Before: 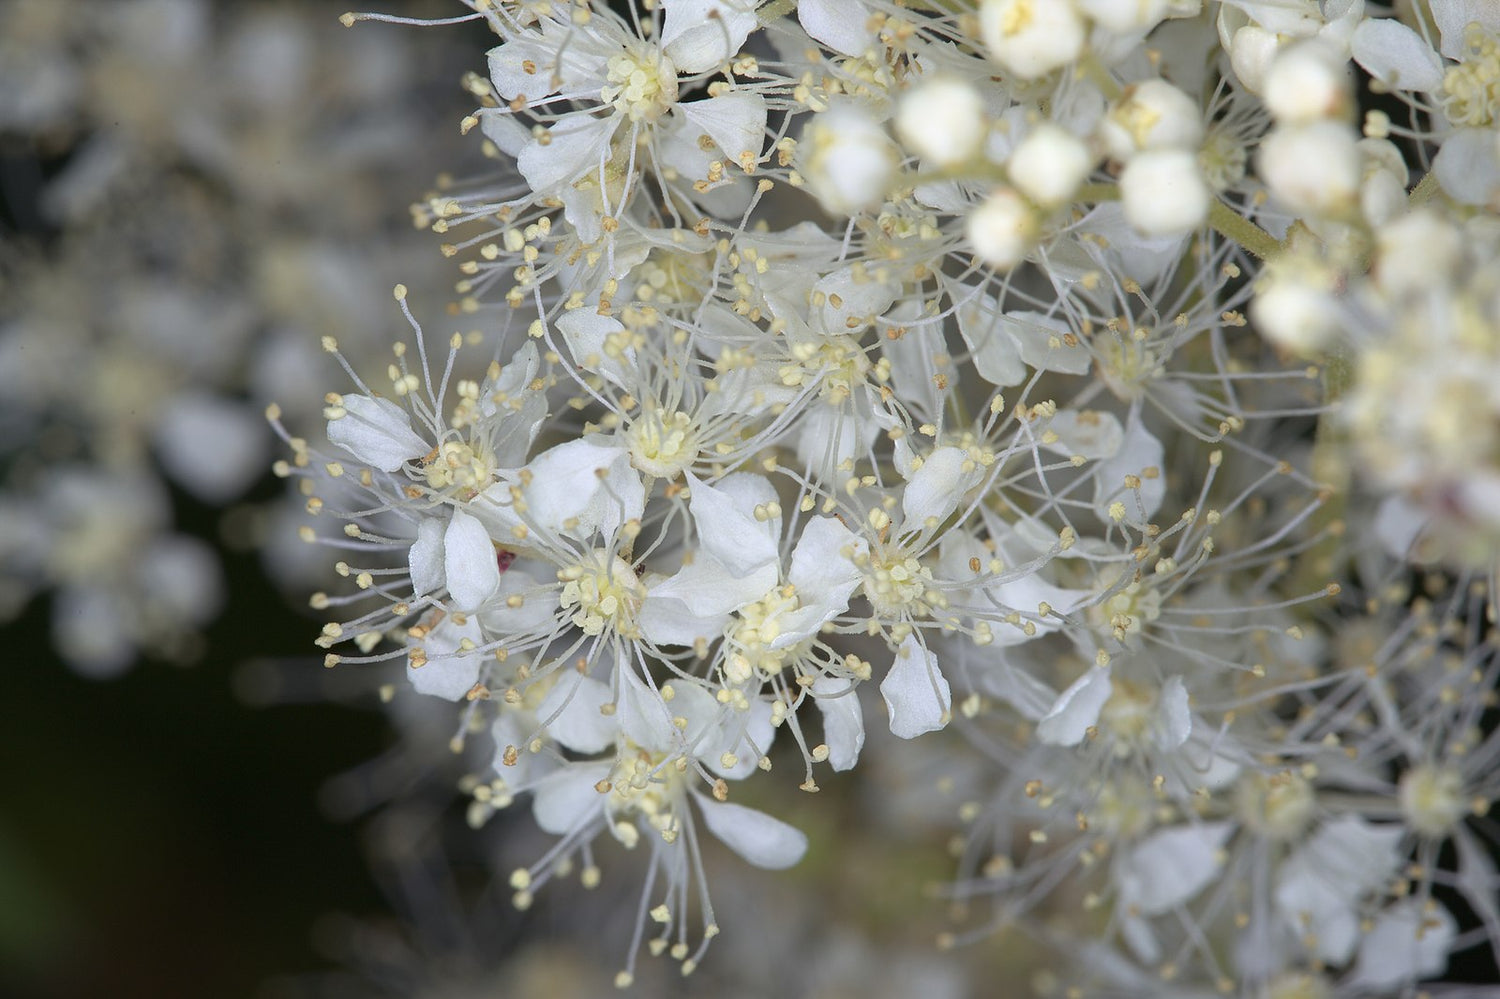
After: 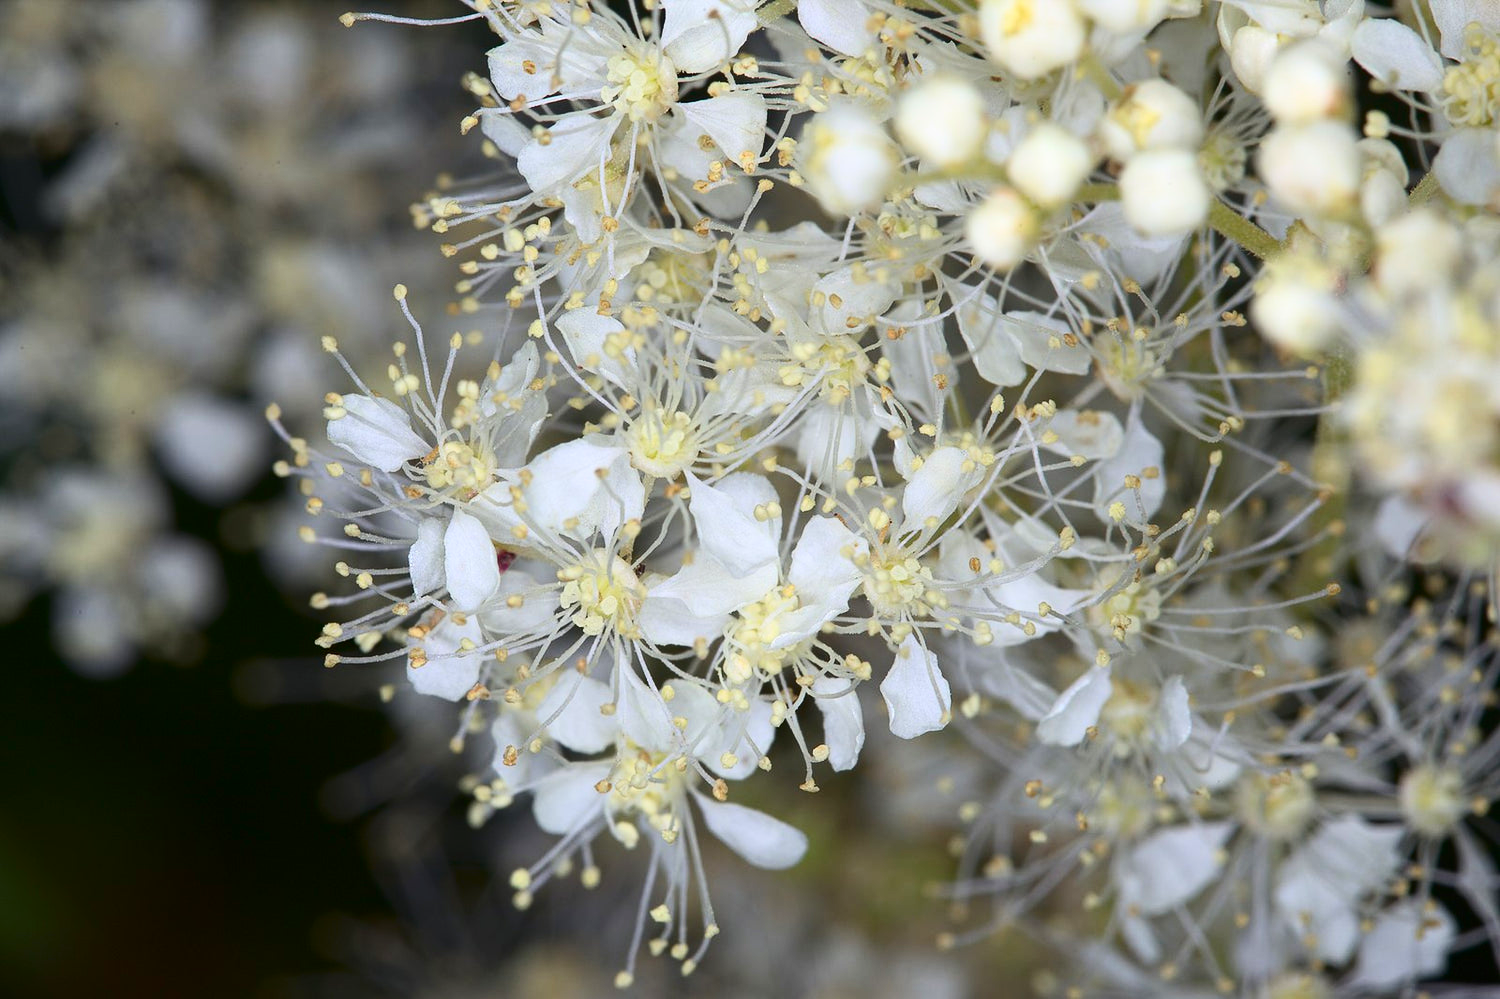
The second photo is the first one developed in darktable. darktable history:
color correction: saturation 1.32
contrast brightness saturation: contrast 0.22
